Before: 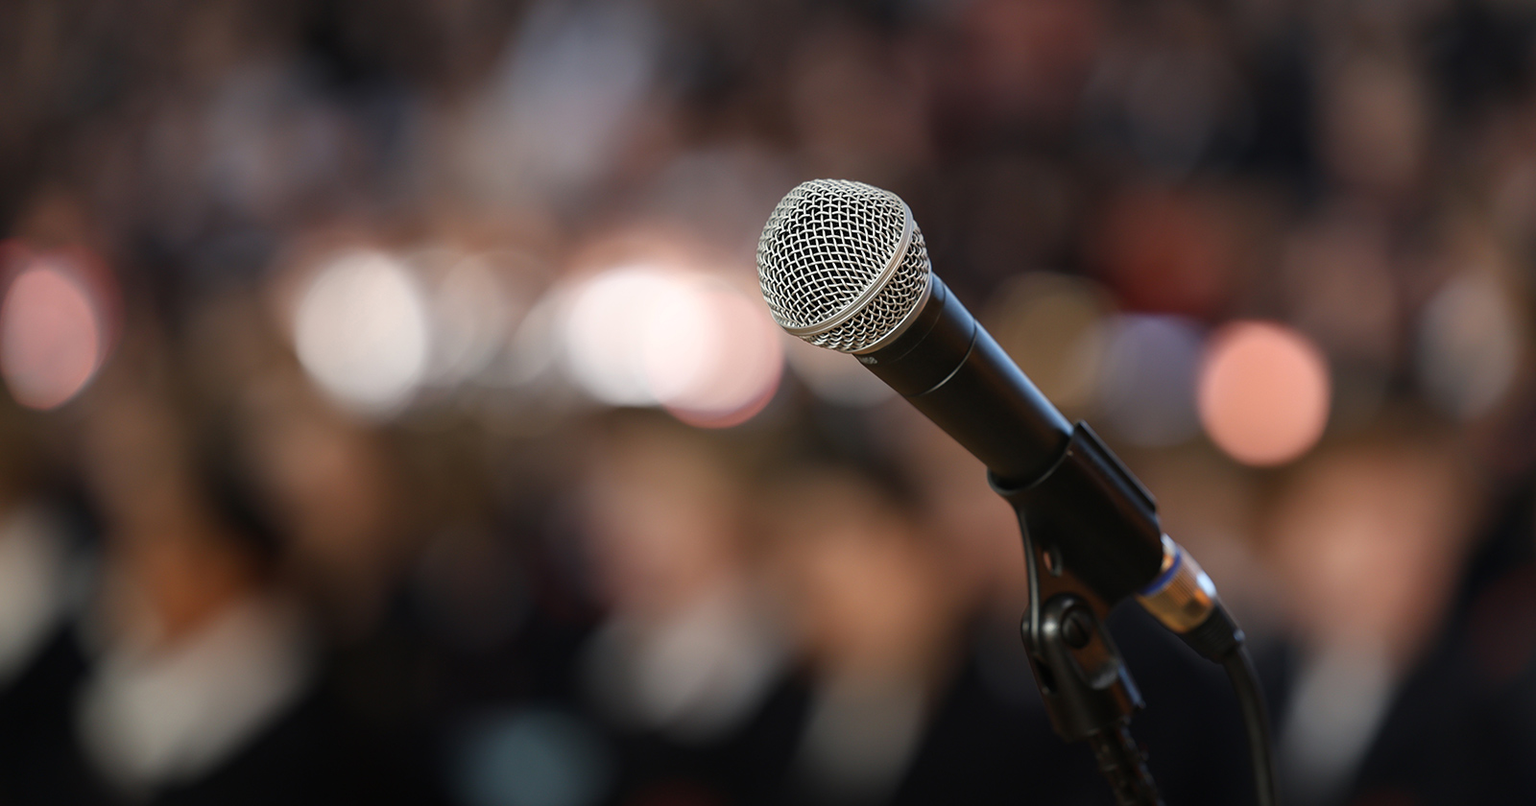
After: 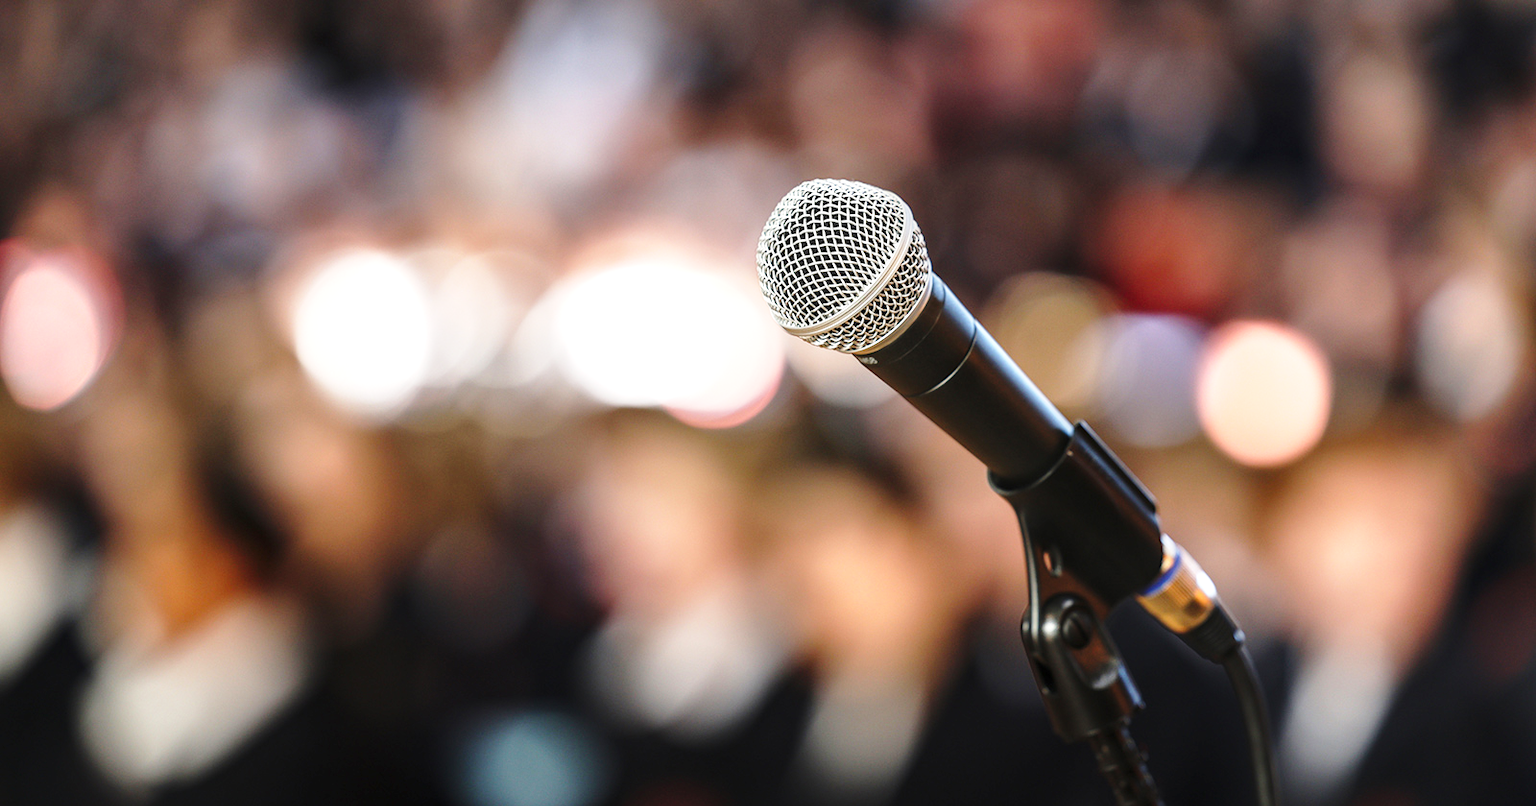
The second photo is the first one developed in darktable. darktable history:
exposure: exposure 0.756 EV, compensate exposure bias true, compensate highlight preservation false
base curve: curves: ch0 [(0, 0) (0.028, 0.03) (0.121, 0.232) (0.46, 0.748) (0.859, 0.968) (1, 1)], preserve colors none
local contrast: on, module defaults
